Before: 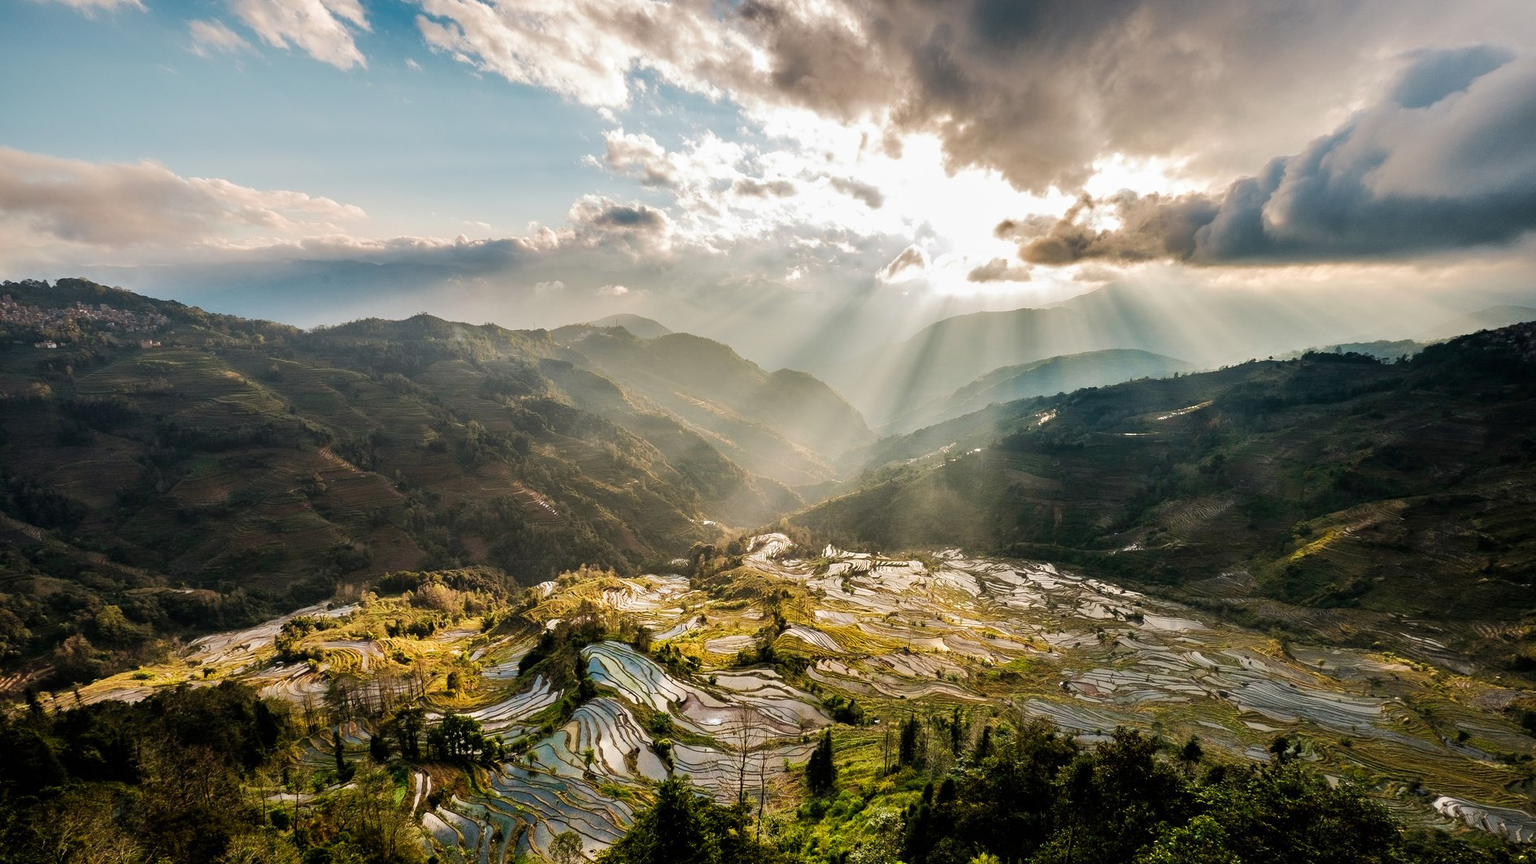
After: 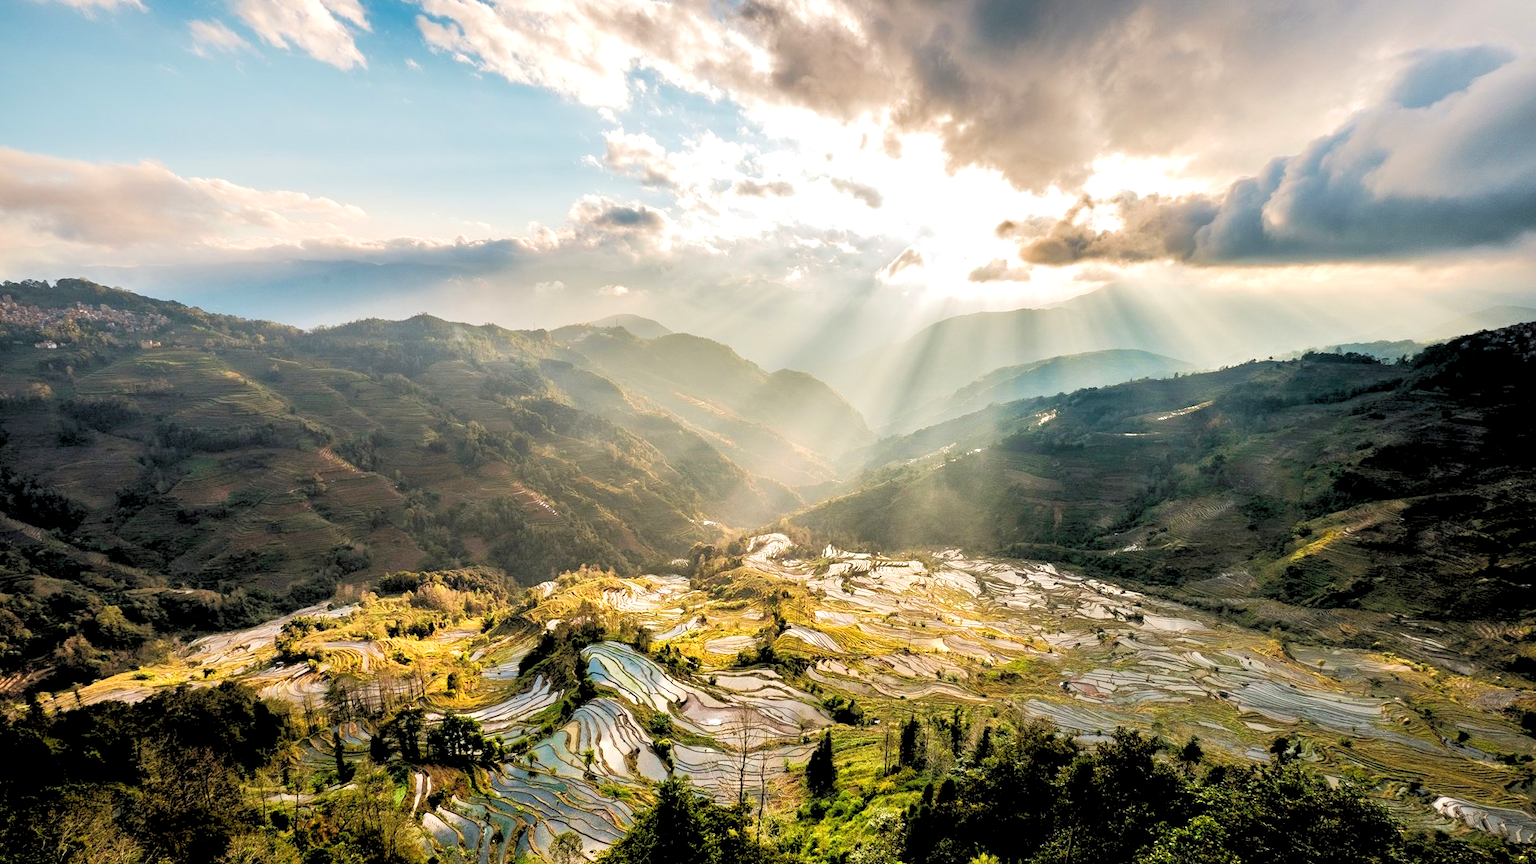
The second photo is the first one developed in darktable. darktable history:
rgb levels: preserve colors sum RGB, levels [[0.038, 0.433, 0.934], [0, 0.5, 1], [0, 0.5, 1]]
exposure: black level correction 0, exposure 0.7 EV, compensate exposure bias true, compensate highlight preservation false
